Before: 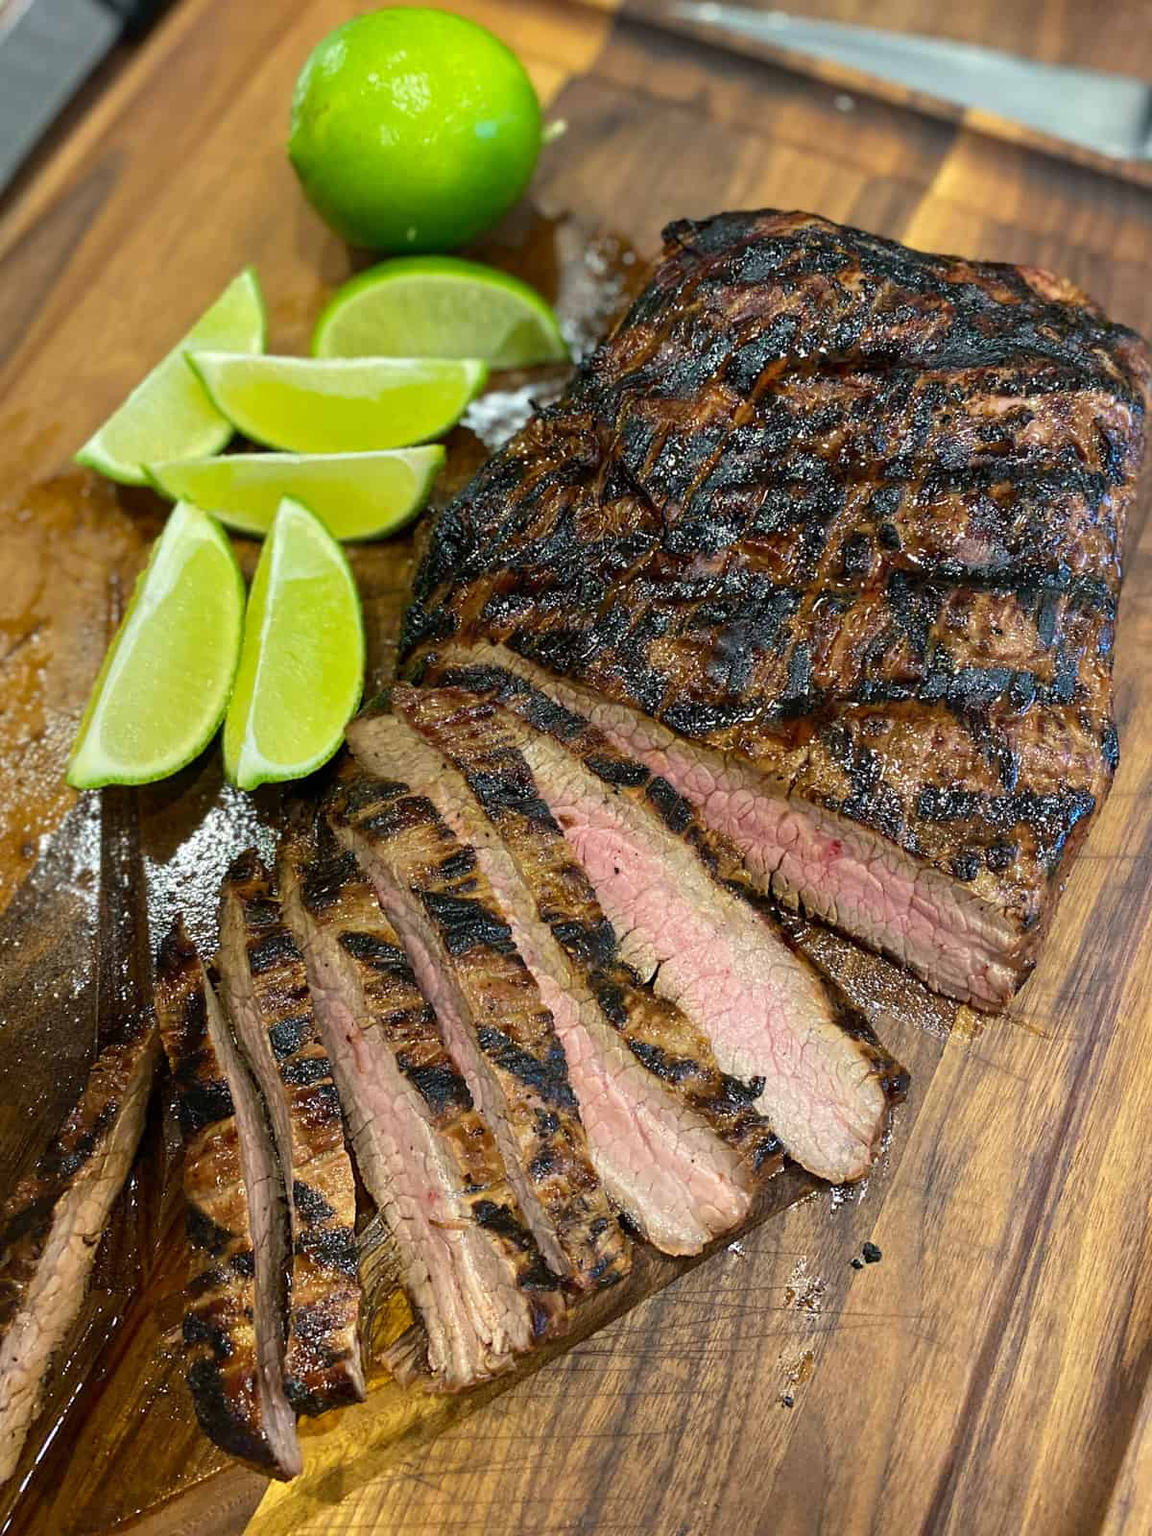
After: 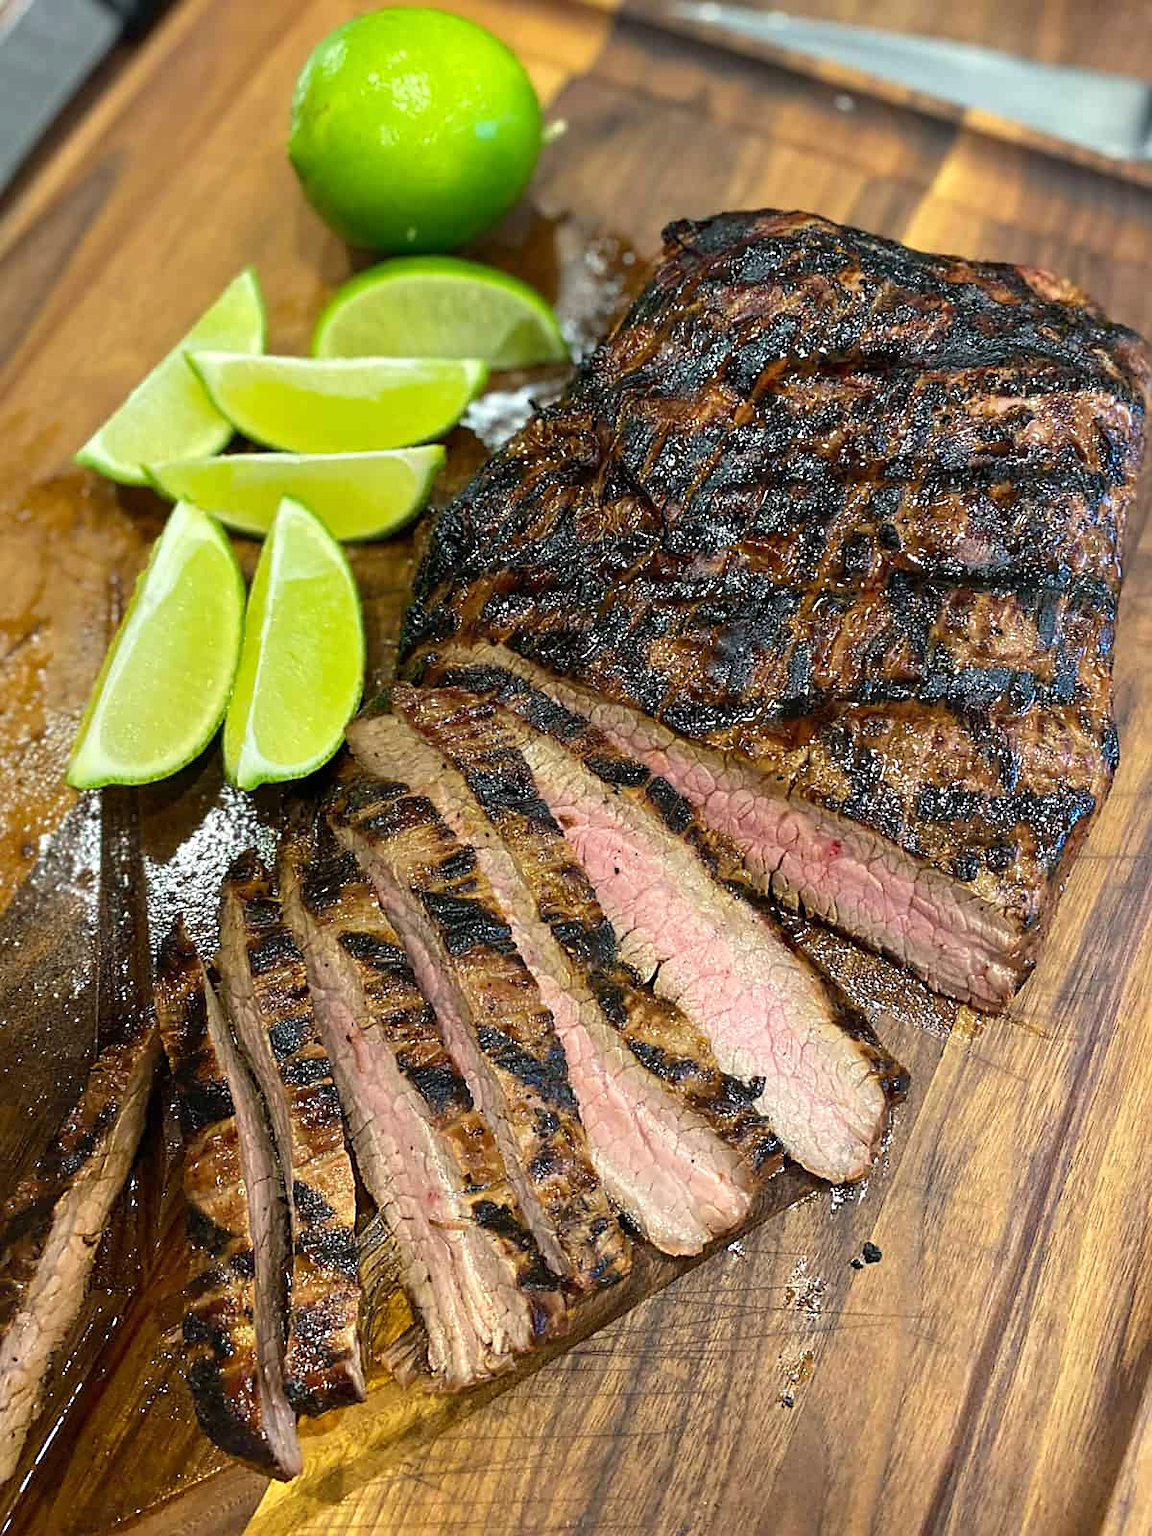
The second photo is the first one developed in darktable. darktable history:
exposure: exposure 0.2 EV, compensate highlight preservation false
sharpen: radius 1.864, amount 0.398, threshold 1.271
